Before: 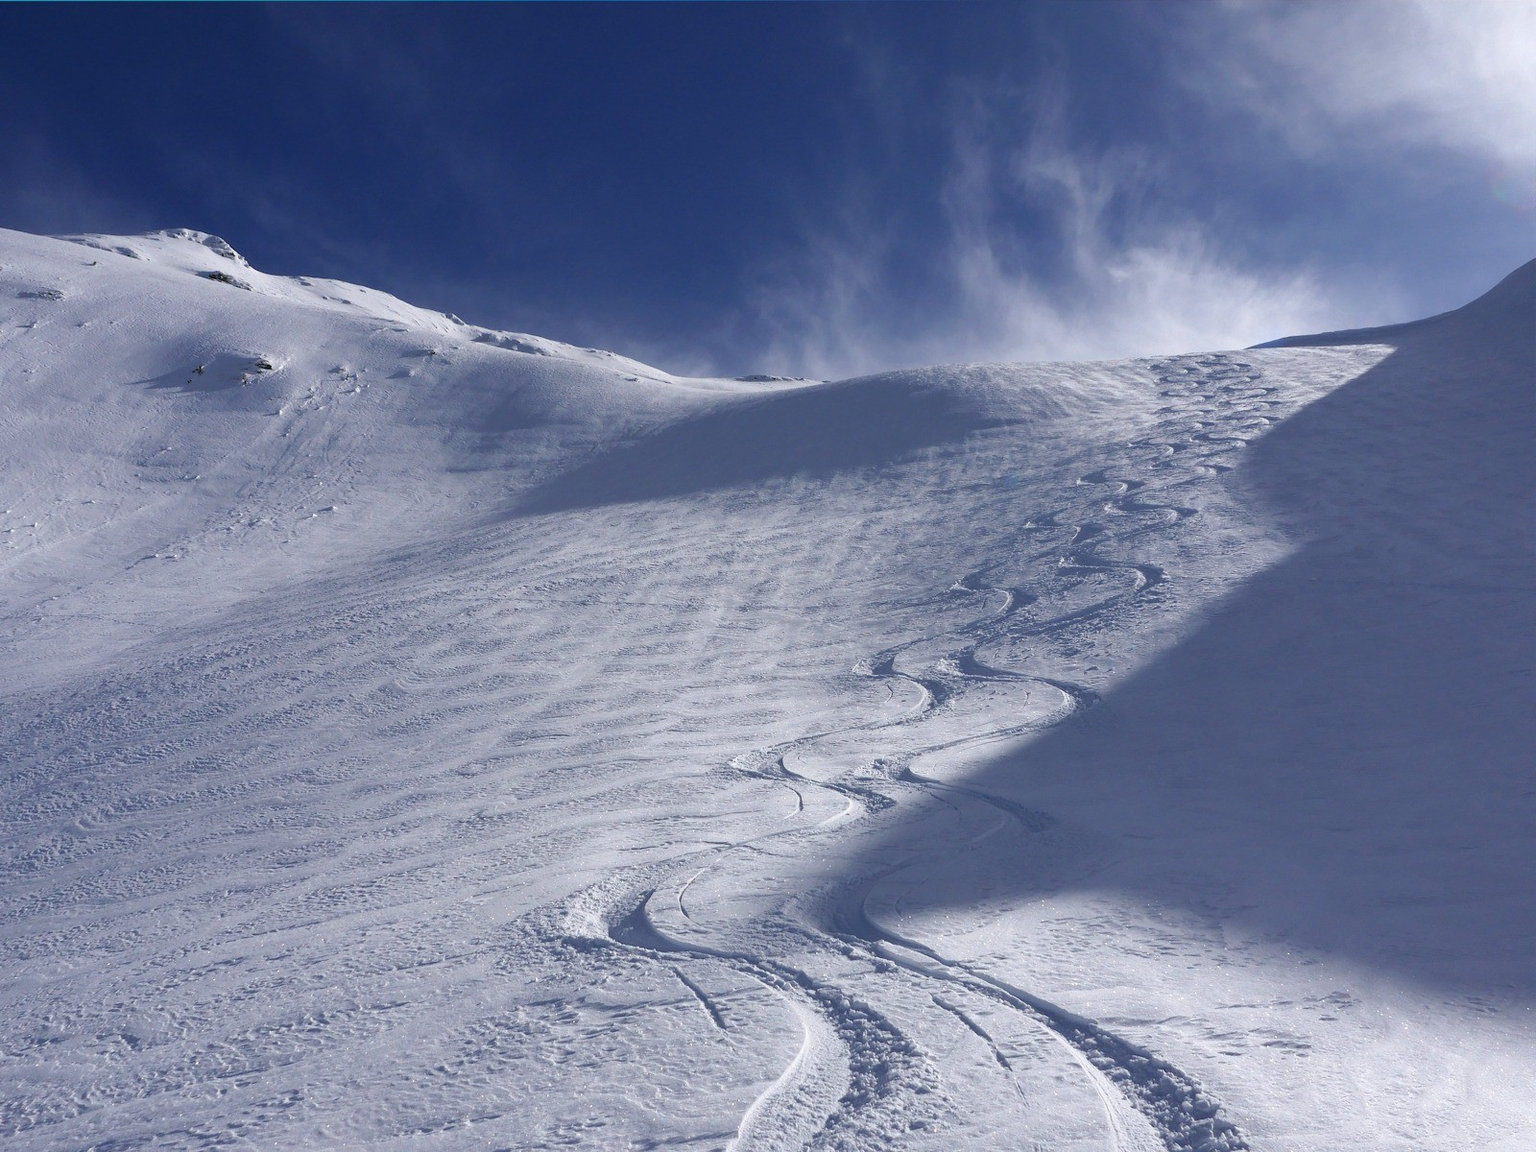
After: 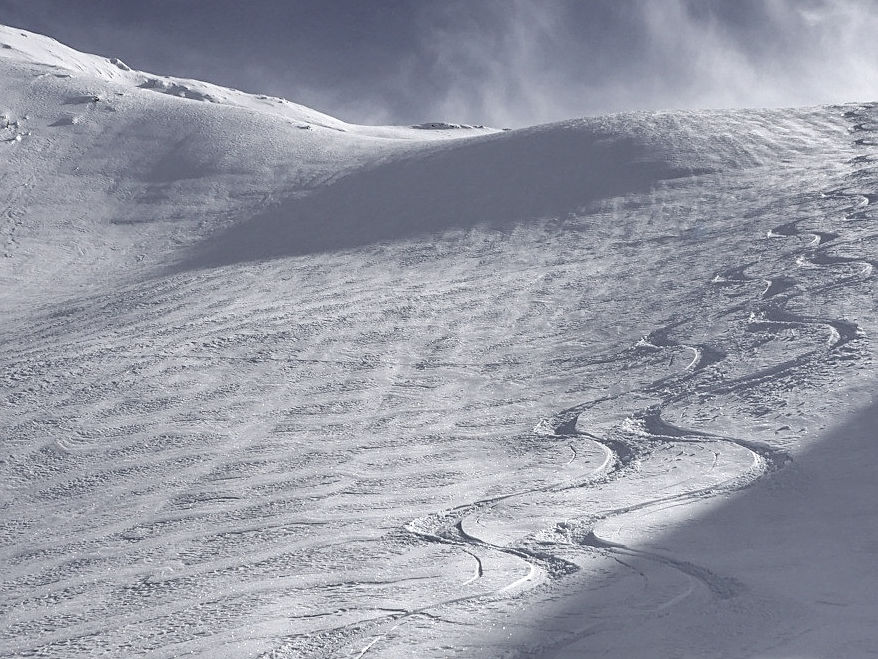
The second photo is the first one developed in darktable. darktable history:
color zones: curves: ch0 [(0, 0.5) (0.143, 0.5) (0.286, 0.5) (0.429, 0.504) (0.571, 0.5) (0.714, 0.509) (0.857, 0.5) (1, 0.5)]; ch1 [(0, 0.425) (0.143, 0.425) (0.286, 0.375) (0.429, 0.405) (0.571, 0.5) (0.714, 0.47) (0.857, 0.425) (1, 0.435)]; ch2 [(0, 0.5) (0.143, 0.5) (0.286, 0.5) (0.429, 0.517) (0.571, 0.5) (0.714, 0.51) (0.857, 0.5) (1, 0.5)]
local contrast: on, module defaults
contrast brightness saturation: brightness 0.183, saturation -0.509
shadows and highlights: low approximation 0.01, soften with gaussian
crop and rotate: left 22.173%, top 22.352%, right 22.941%, bottom 22.677%
sharpen: on, module defaults
